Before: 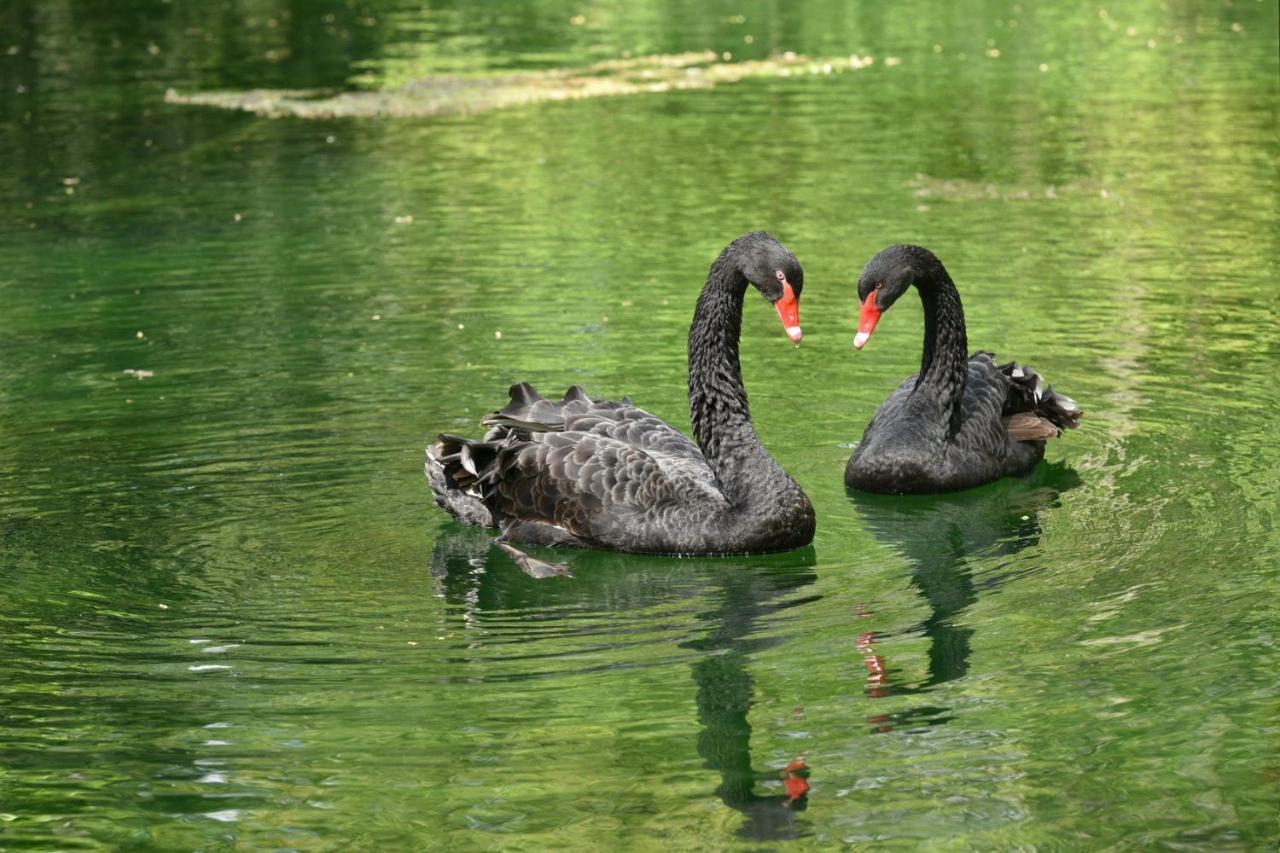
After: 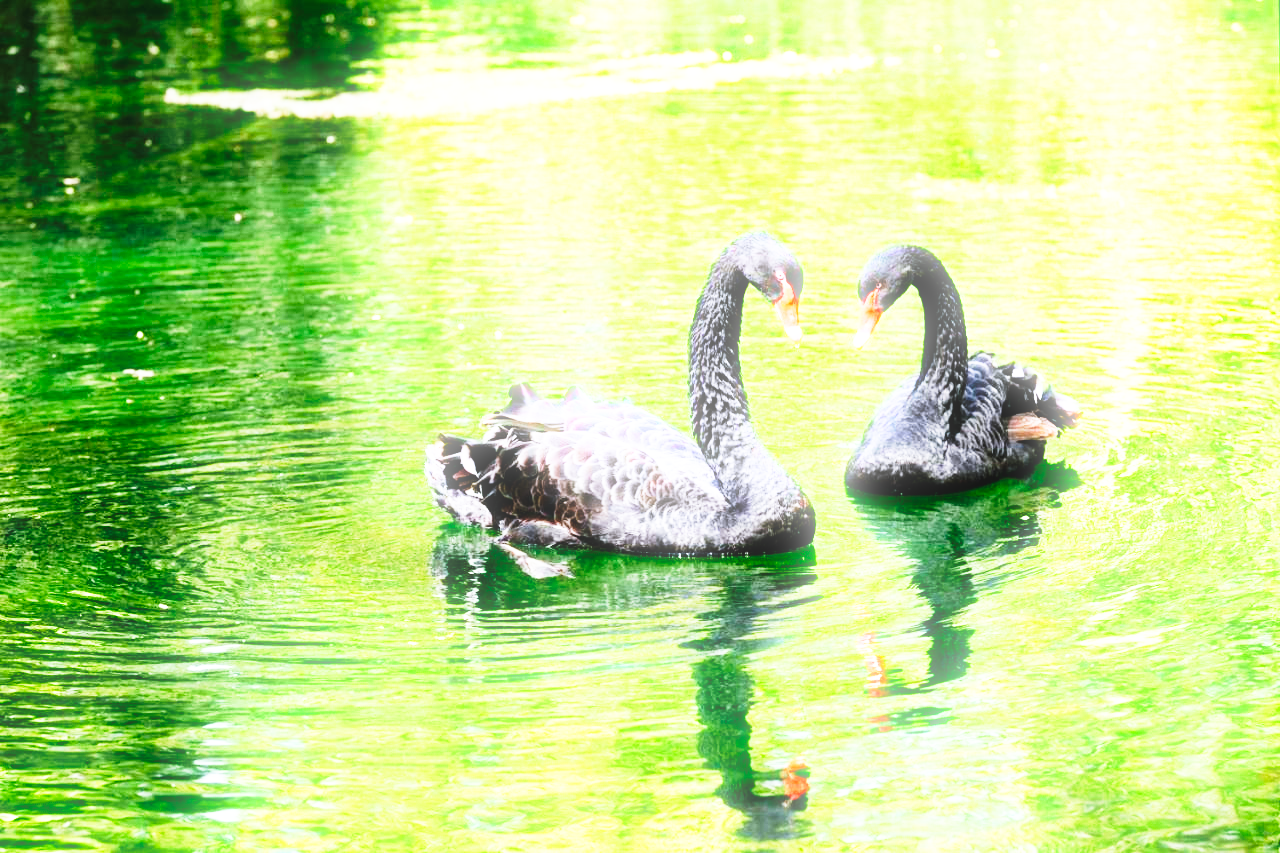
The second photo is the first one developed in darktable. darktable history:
contrast brightness saturation: saturation -0.05
tone curve: curves: ch0 [(0, 0) (0.003, 0.047) (0.011, 0.047) (0.025, 0.049) (0.044, 0.051) (0.069, 0.055) (0.1, 0.066) (0.136, 0.089) (0.177, 0.12) (0.224, 0.155) (0.277, 0.205) (0.335, 0.281) (0.399, 0.37) (0.468, 0.47) (0.543, 0.574) (0.623, 0.687) (0.709, 0.801) (0.801, 0.89) (0.898, 0.963) (1, 1)], preserve colors none
base curve: curves: ch0 [(0, 0) (0.007, 0.004) (0.027, 0.03) (0.046, 0.07) (0.207, 0.54) (0.442, 0.872) (0.673, 0.972) (1, 1)], preserve colors none
exposure: exposure 0.207 EV, compensate highlight preservation false
color calibration: illuminant as shot in camera, x 0.358, y 0.373, temperature 4628.91 K
white balance: red 1.004, blue 1.024
bloom: size 5%, threshold 95%, strength 15%
